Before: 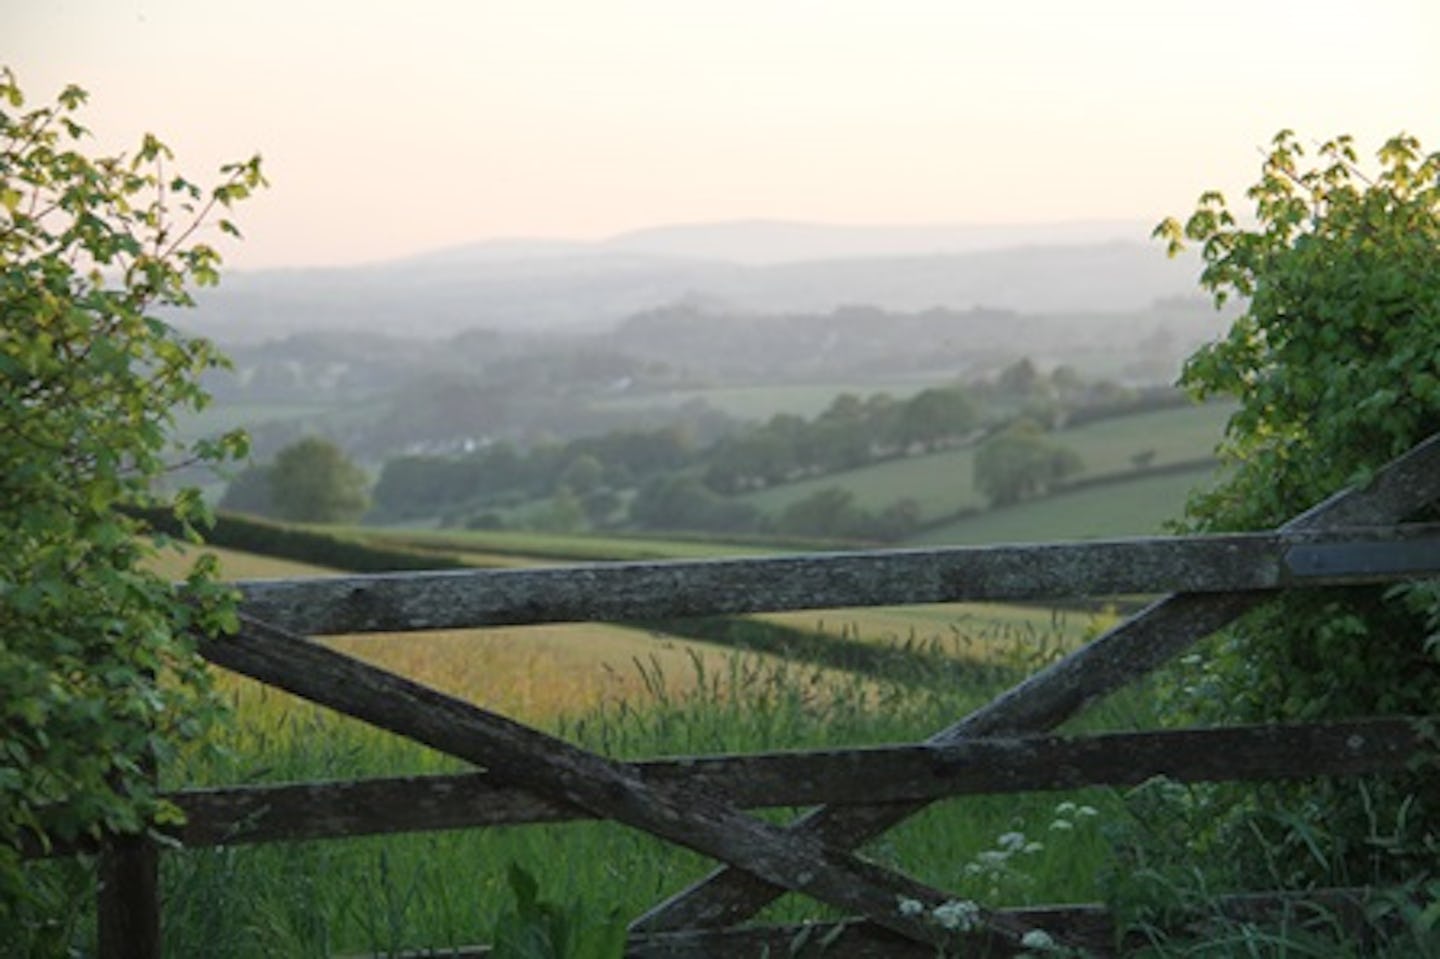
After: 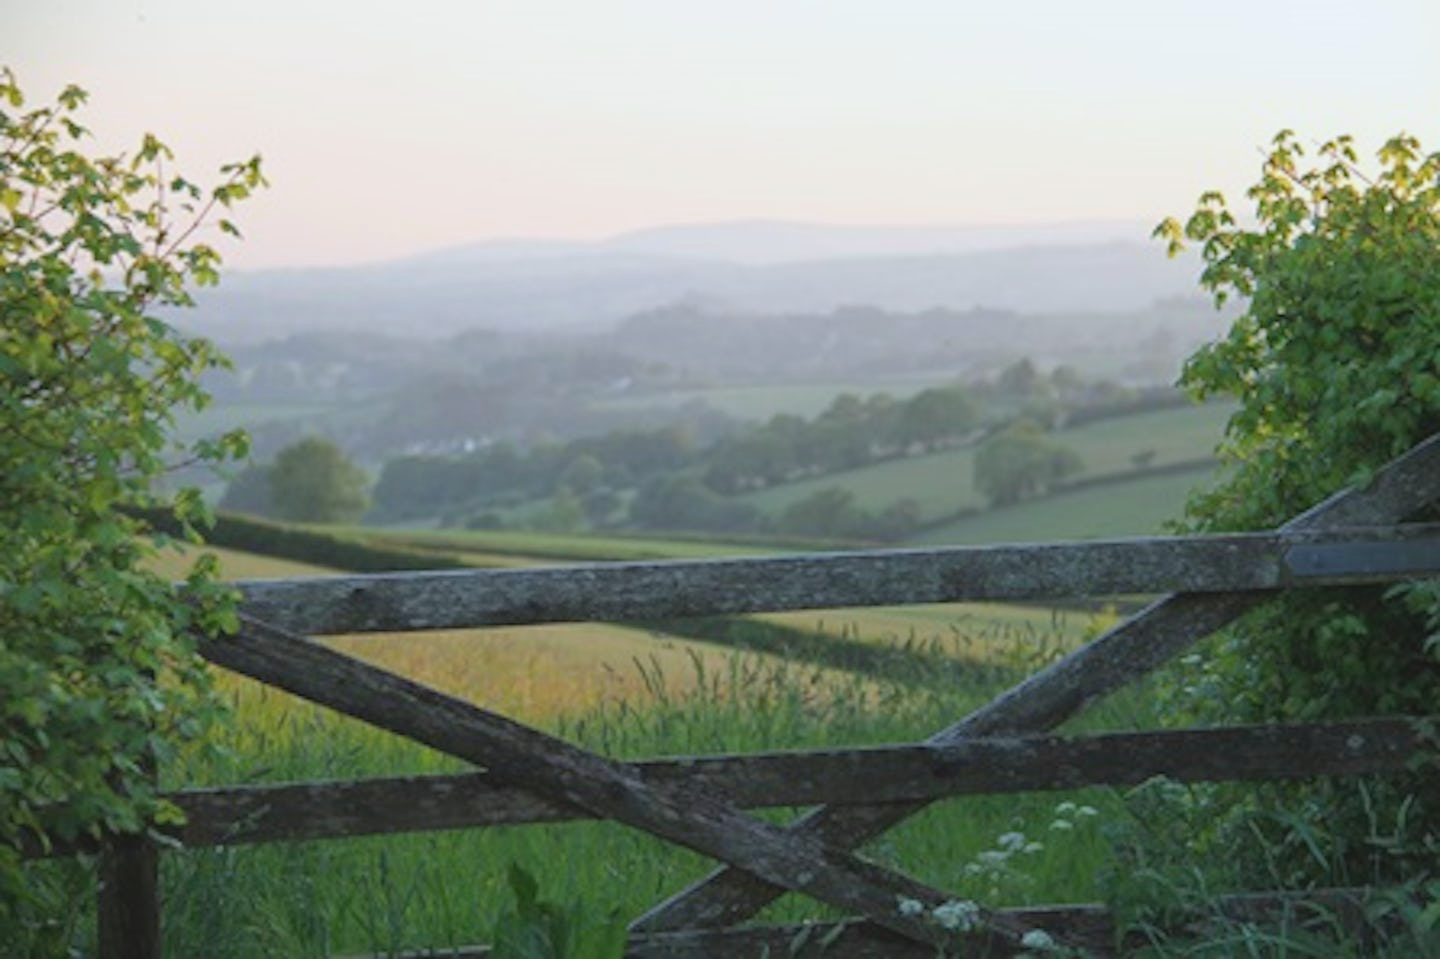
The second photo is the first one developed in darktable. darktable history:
contrast brightness saturation: contrast -0.1, brightness 0.05, saturation 0.08
white balance: red 0.974, blue 1.044
